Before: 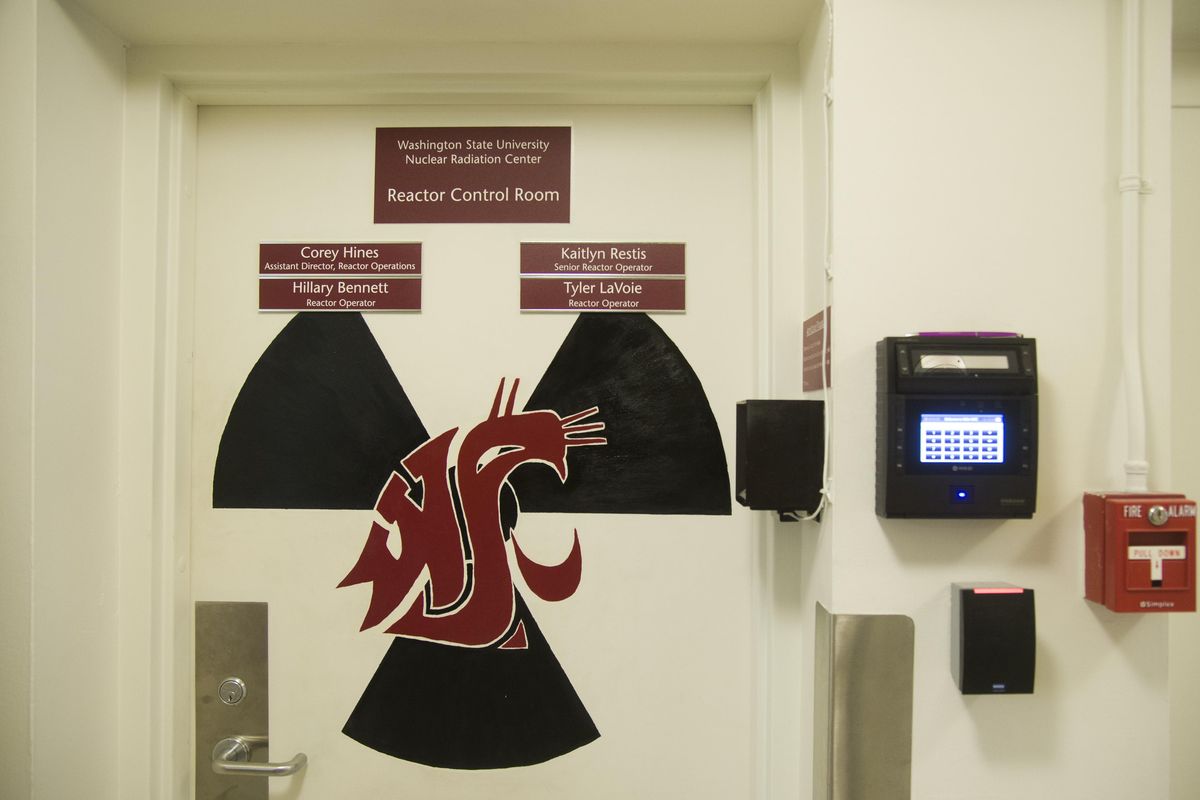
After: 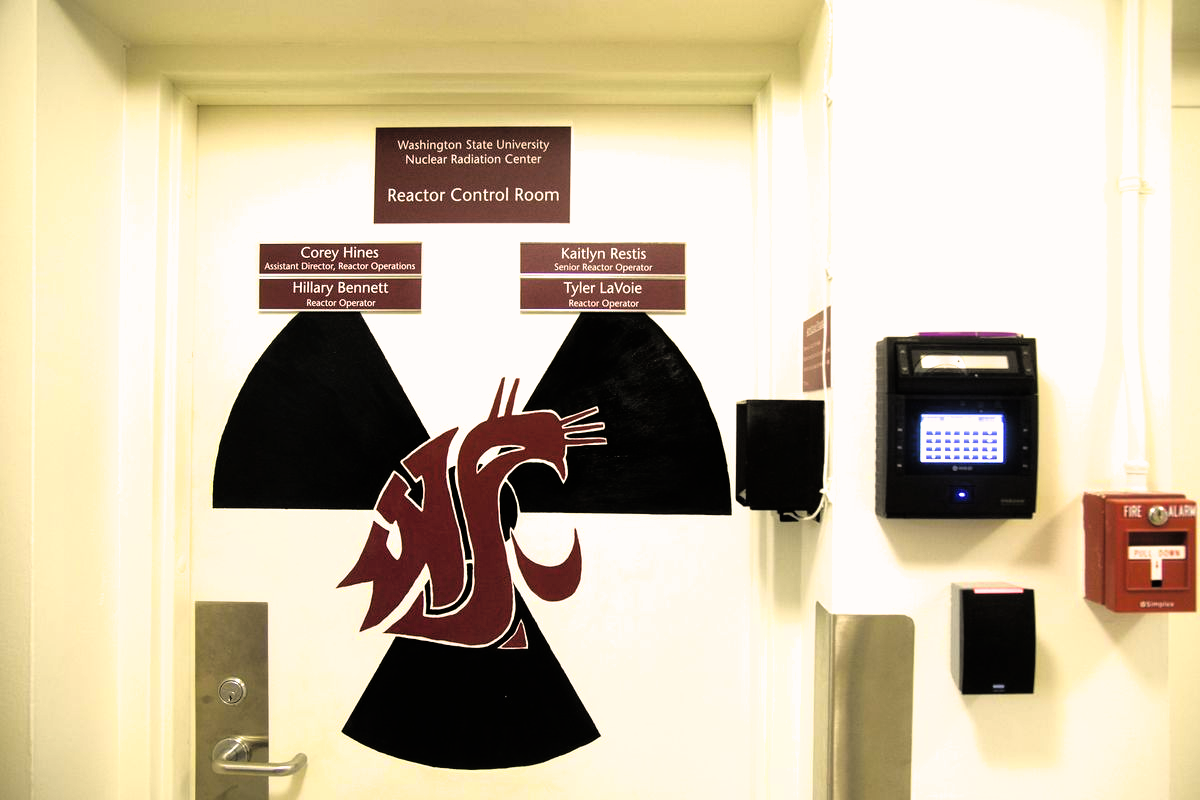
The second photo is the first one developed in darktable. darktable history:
color correction: highlights a* 3.27, highlights b* 2.01, saturation 1.22
color balance rgb: perceptual saturation grading › global saturation 9.702%, perceptual brilliance grading › global brilliance 19.93%, perceptual brilliance grading › shadows -39.746%, global vibrance 20%
tone curve: curves: ch0 [(0, 0) (0.004, 0.008) (0.077, 0.156) (0.169, 0.29) (0.774, 0.774) (1, 1)], color space Lab, independent channels, preserve colors none
filmic rgb: black relative exposure -6.4 EV, white relative exposure 2.42 EV, target white luminance 99.865%, hardness 5.27, latitude 0.801%, contrast 1.419, highlights saturation mix 2.8%
exposure: black level correction 0.001, compensate highlight preservation false
